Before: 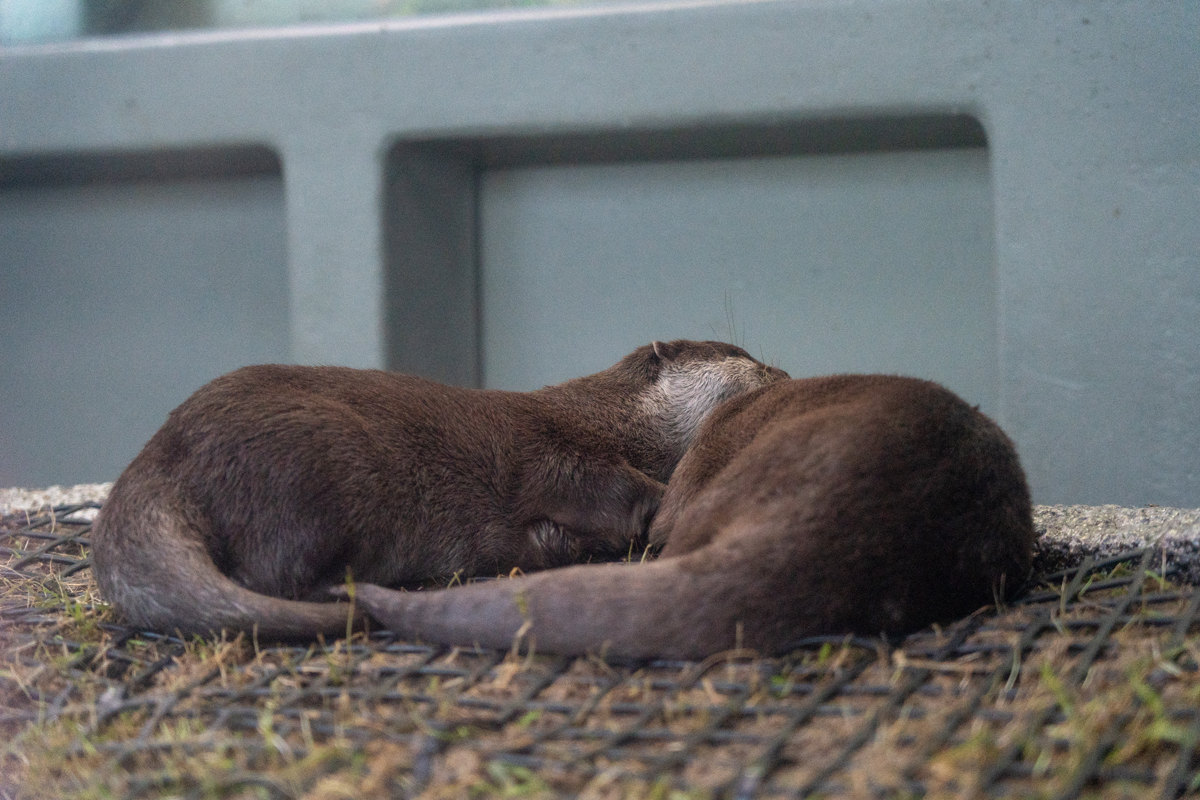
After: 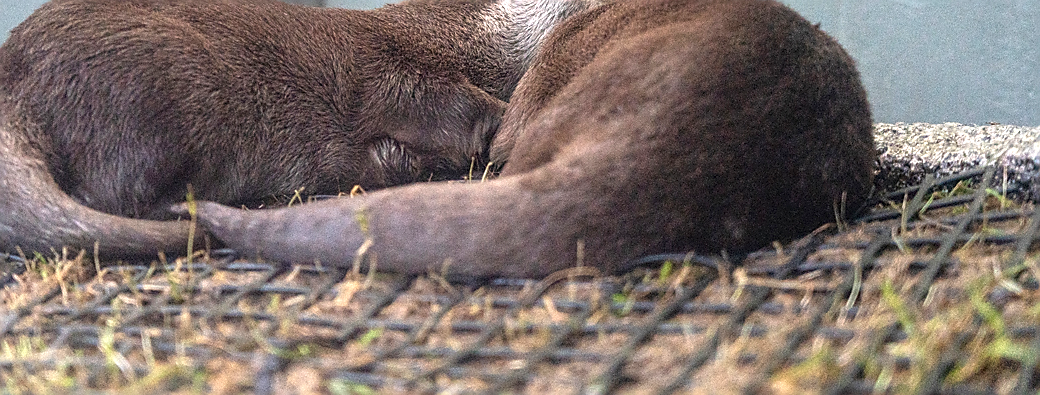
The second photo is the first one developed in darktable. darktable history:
local contrast: detail 113%
sharpen: radius 1.357, amount 1.254, threshold 0.772
crop and rotate: left 13.296%, top 47.756%, bottom 2.85%
exposure: black level correction 0, exposure 1.102 EV, compensate highlight preservation false
